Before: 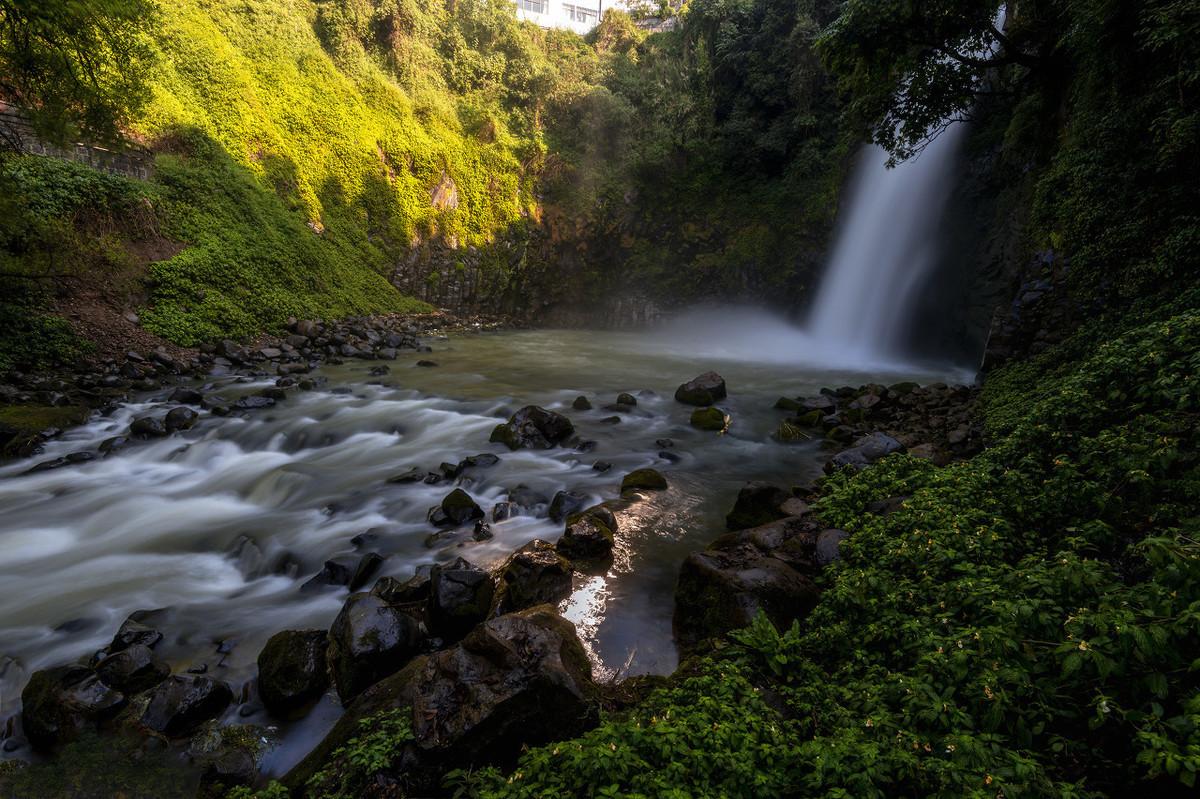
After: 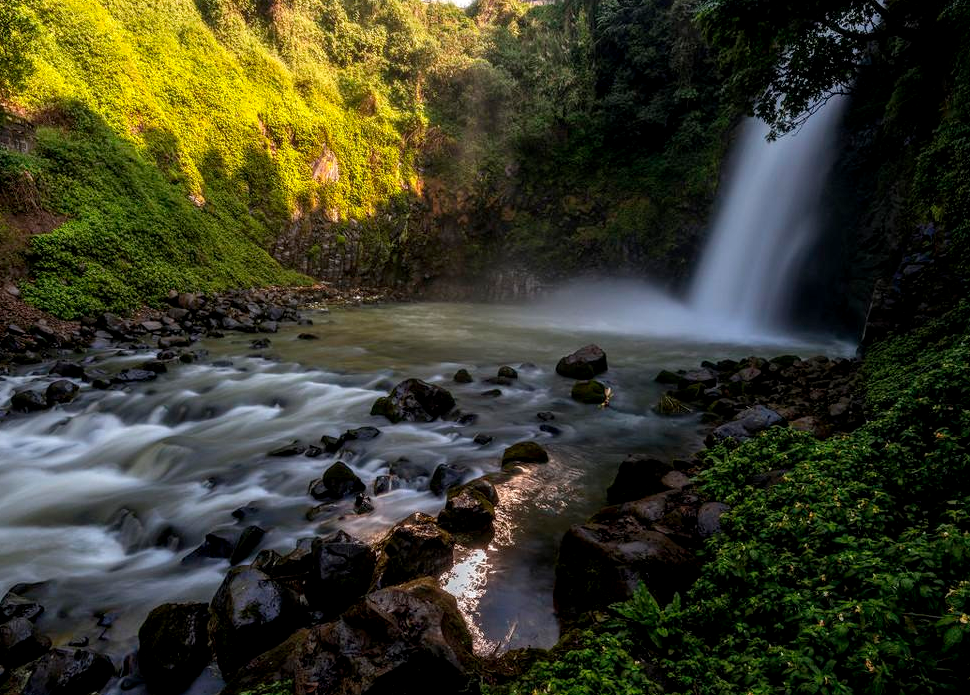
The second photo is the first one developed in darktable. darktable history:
local contrast: on, module defaults
crop: left 9.929%, top 3.475%, right 9.188%, bottom 9.529%
